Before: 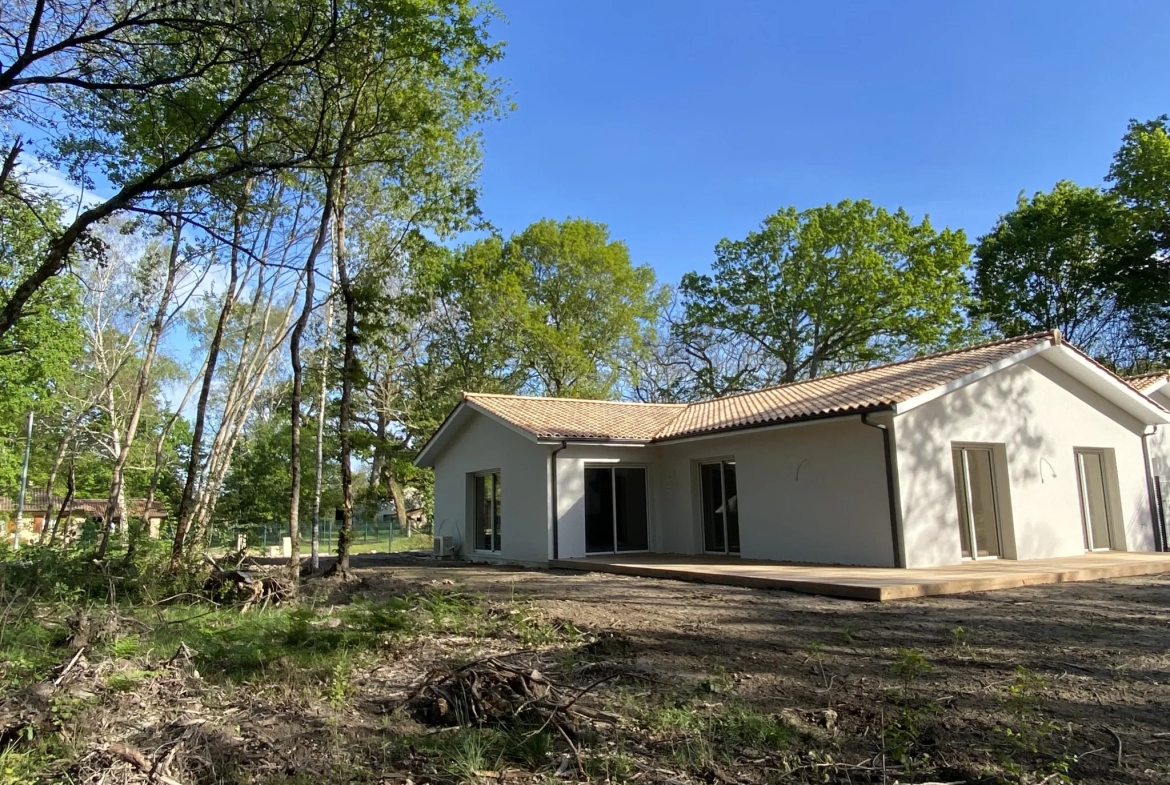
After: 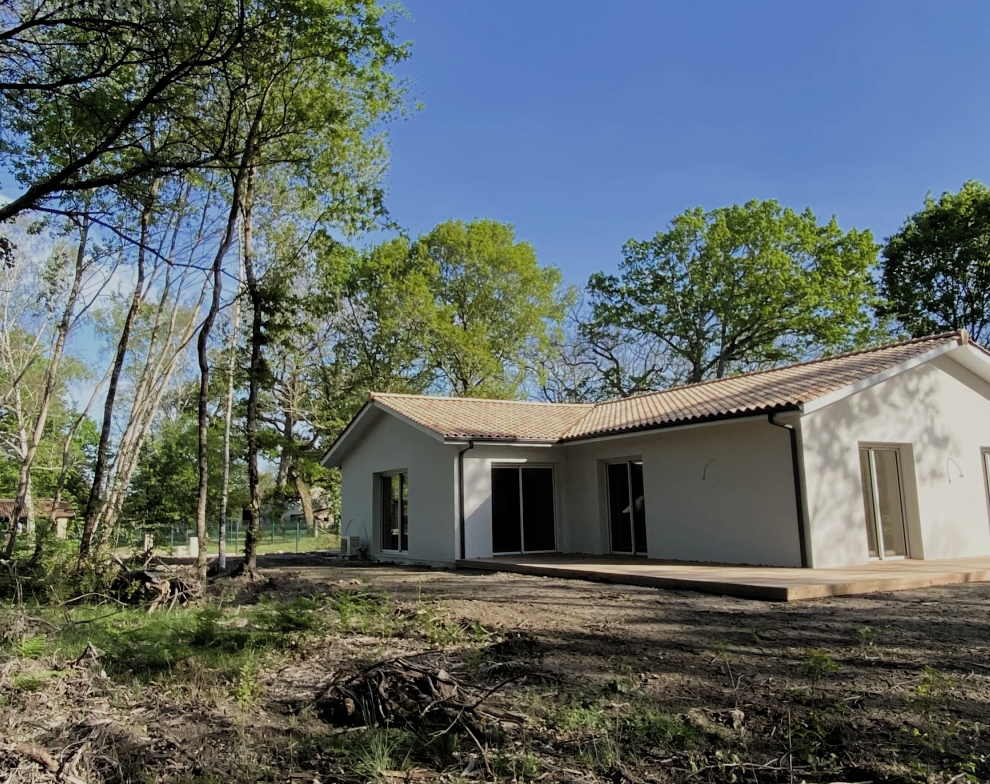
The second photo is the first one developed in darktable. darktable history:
tone equalizer: edges refinement/feathering 500, mask exposure compensation -1.57 EV, preserve details no
filmic rgb: black relative exposure -7.65 EV, white relative exposure 4.56 EV, hardness 3.61, add noise in highlights 0.002, color science v3 (2019), use custom middle-gray values true, contrast in highlights soft
exposure: compensate exposure bias true, compensate highlight preservation false
crop: left 8.003%, right 7.363%
